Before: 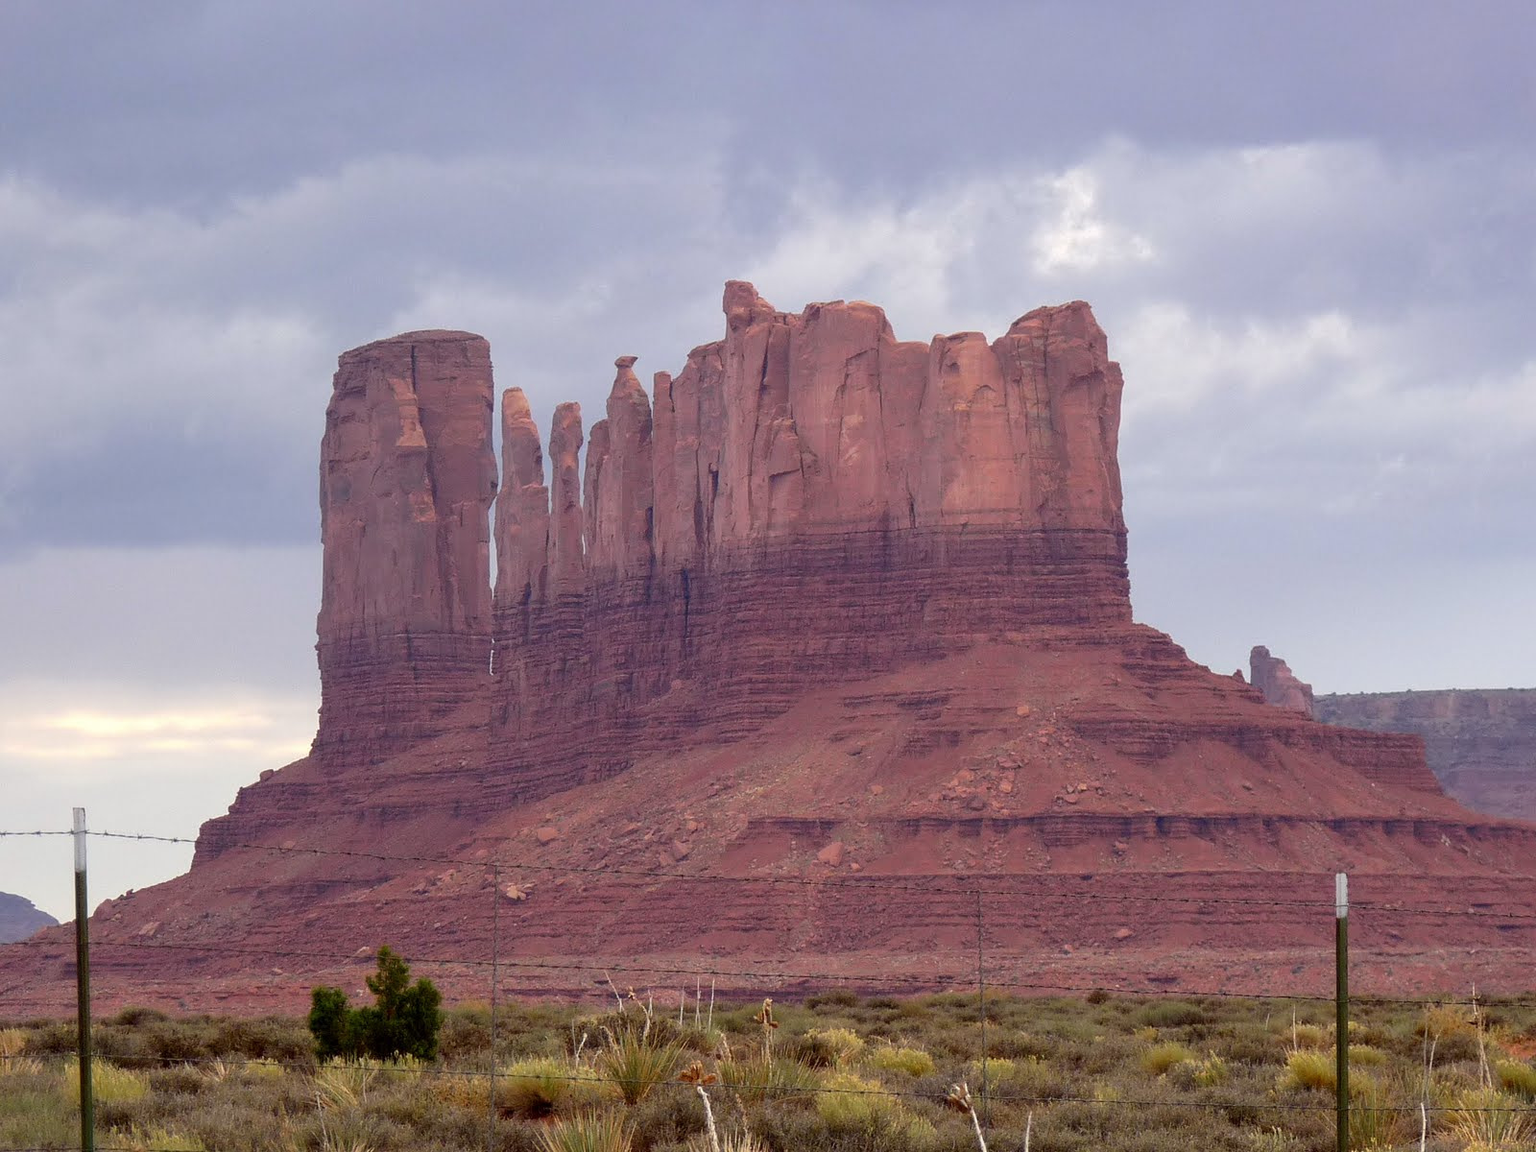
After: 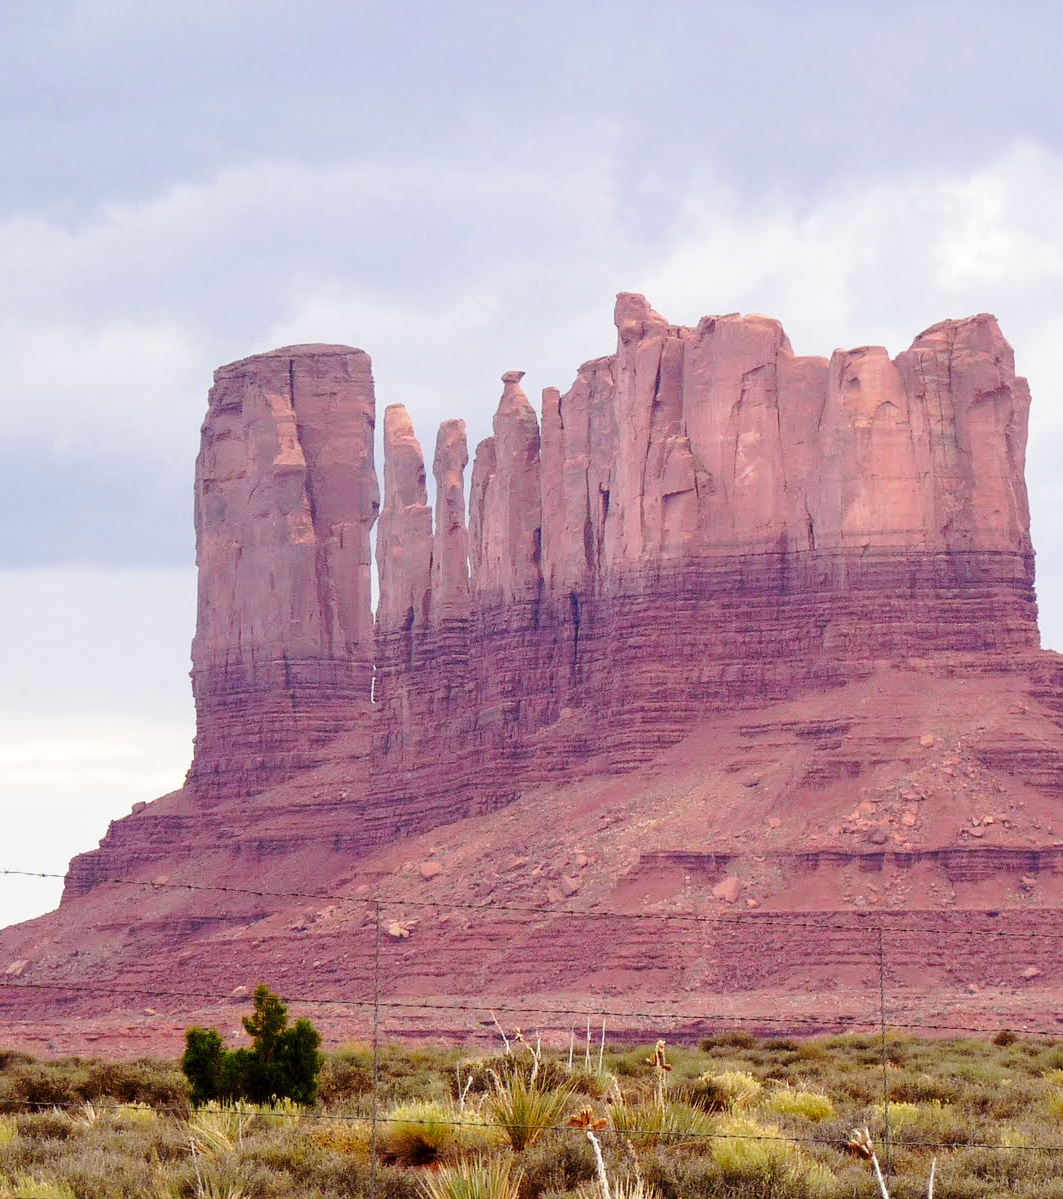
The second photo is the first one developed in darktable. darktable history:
base curve: curves: ch0 [(0, 0) (0.028, 0.03) (0.121, 0.232) (0.46, 0.748) (0.859, 0.968) (1, 1)], preserve colors none
crop and rotate: left 8.732%, right 24.802%
